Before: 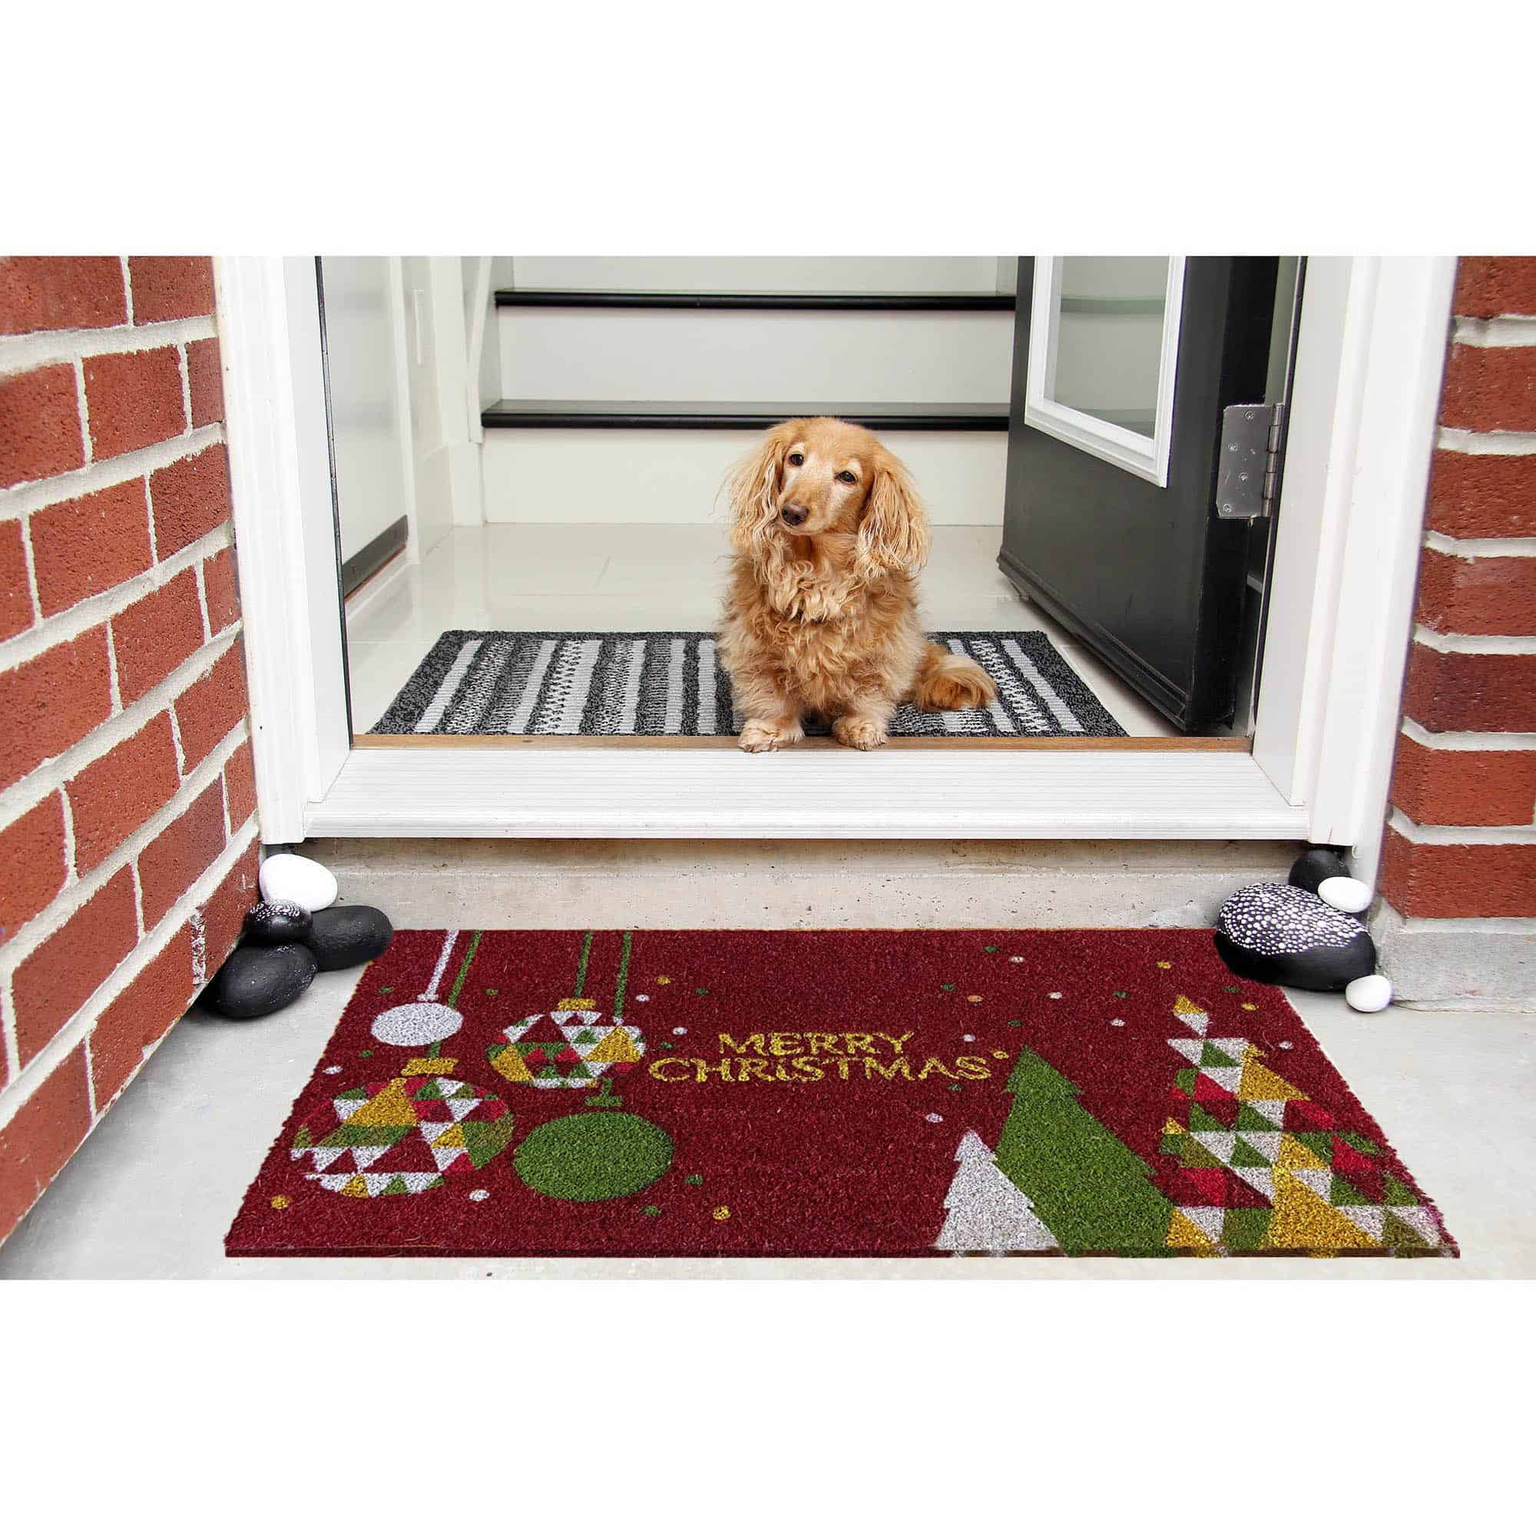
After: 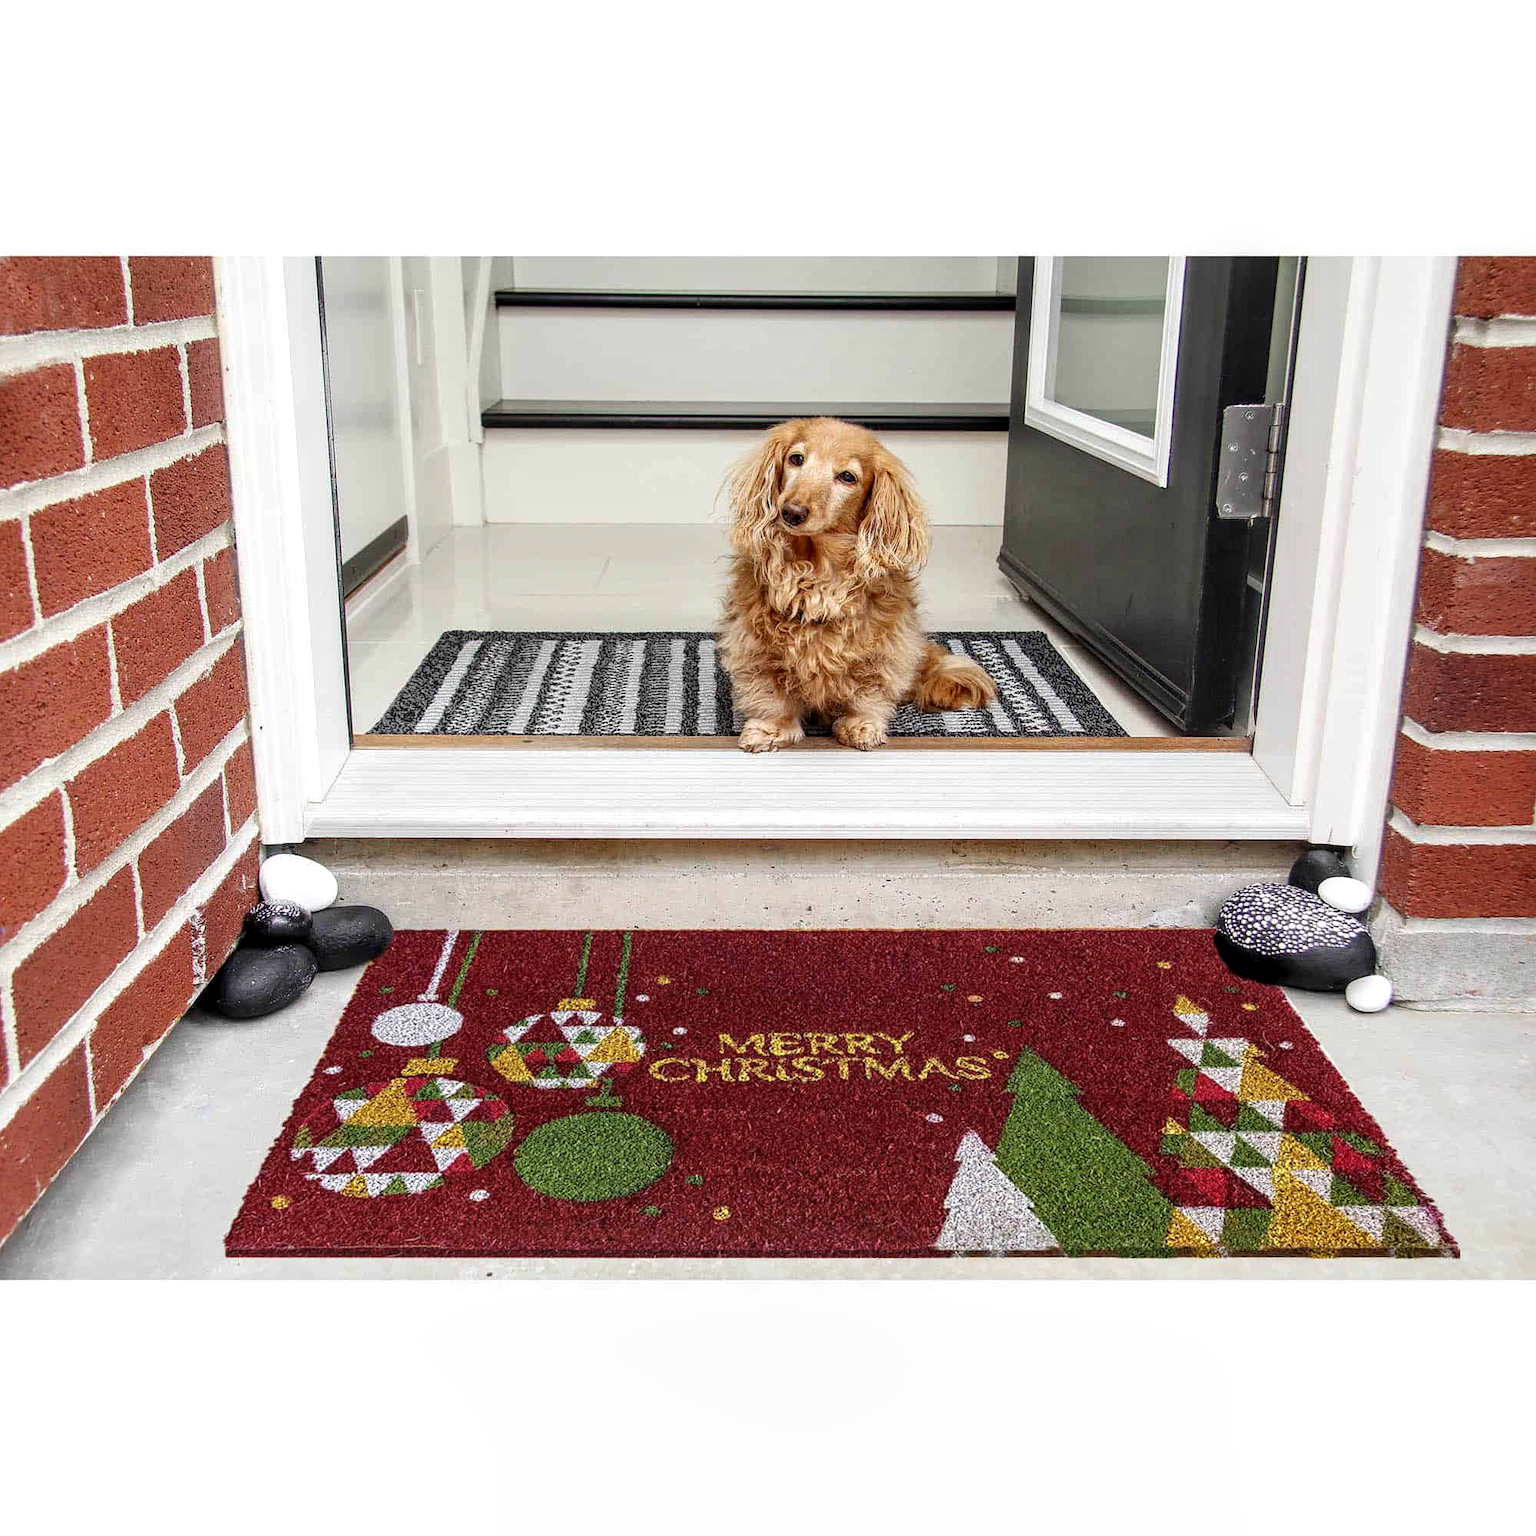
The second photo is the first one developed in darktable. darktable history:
local contrast: highlights 62%, detail 143%, midtone range 0.433
